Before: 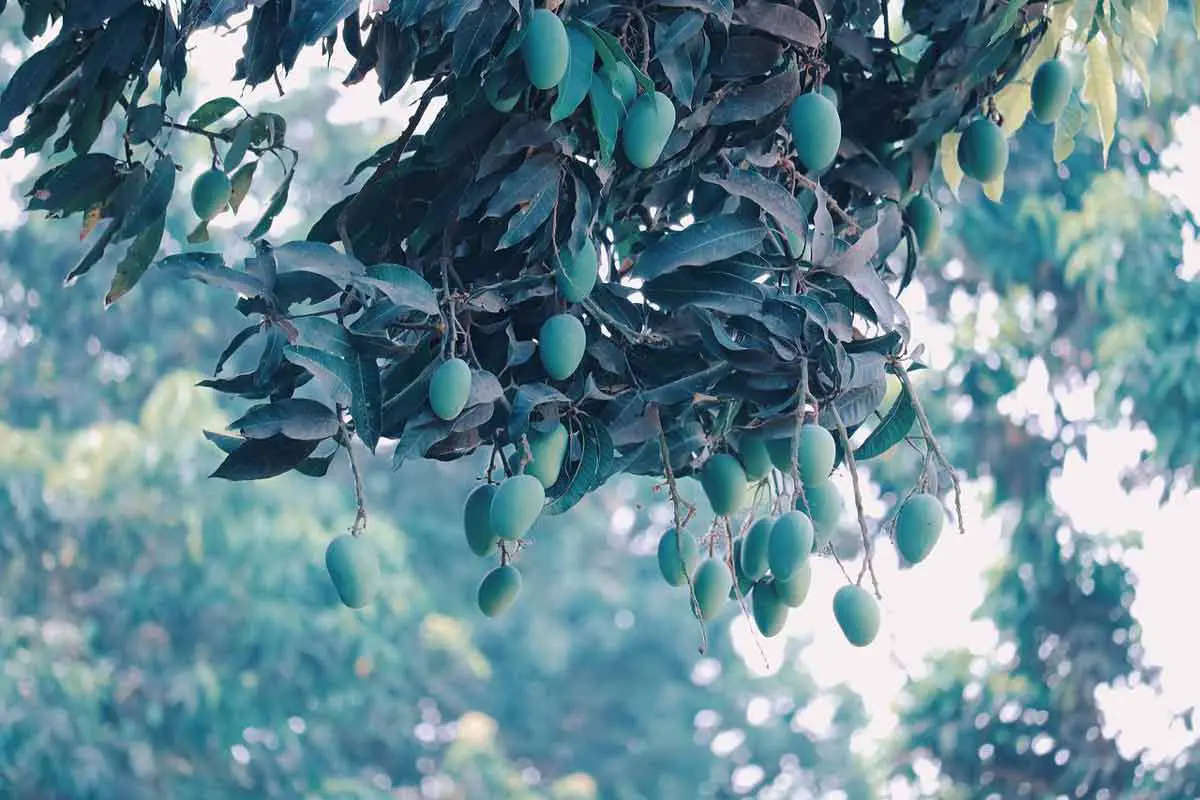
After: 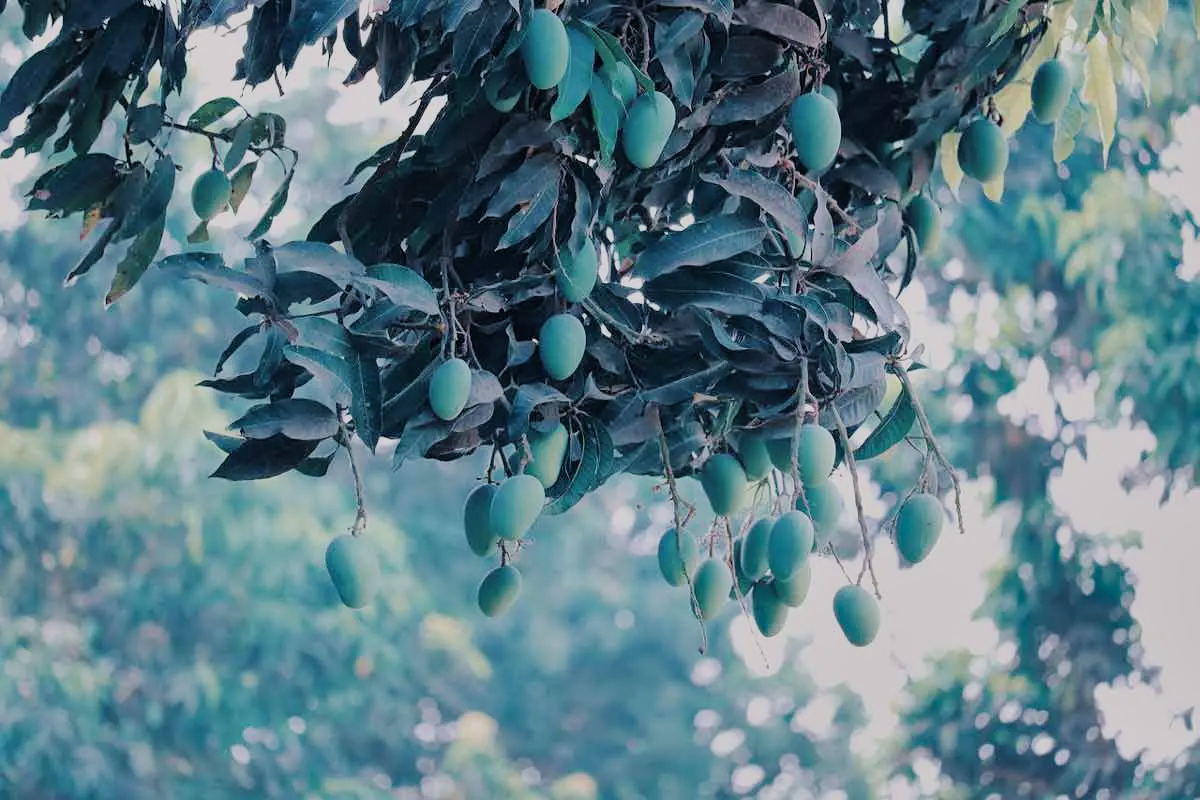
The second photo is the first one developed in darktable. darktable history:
filmic rgb: black relative exposure -7.65 EV, white relative exposure 4.56 EV, hardness 3.61, contrast 1.055, iterations of high-quality reconstruction 10
shadows and highlights: radius 107.3, shadows 23.64, highlights -59.43, low approximation 0.01, soften with gaussian
